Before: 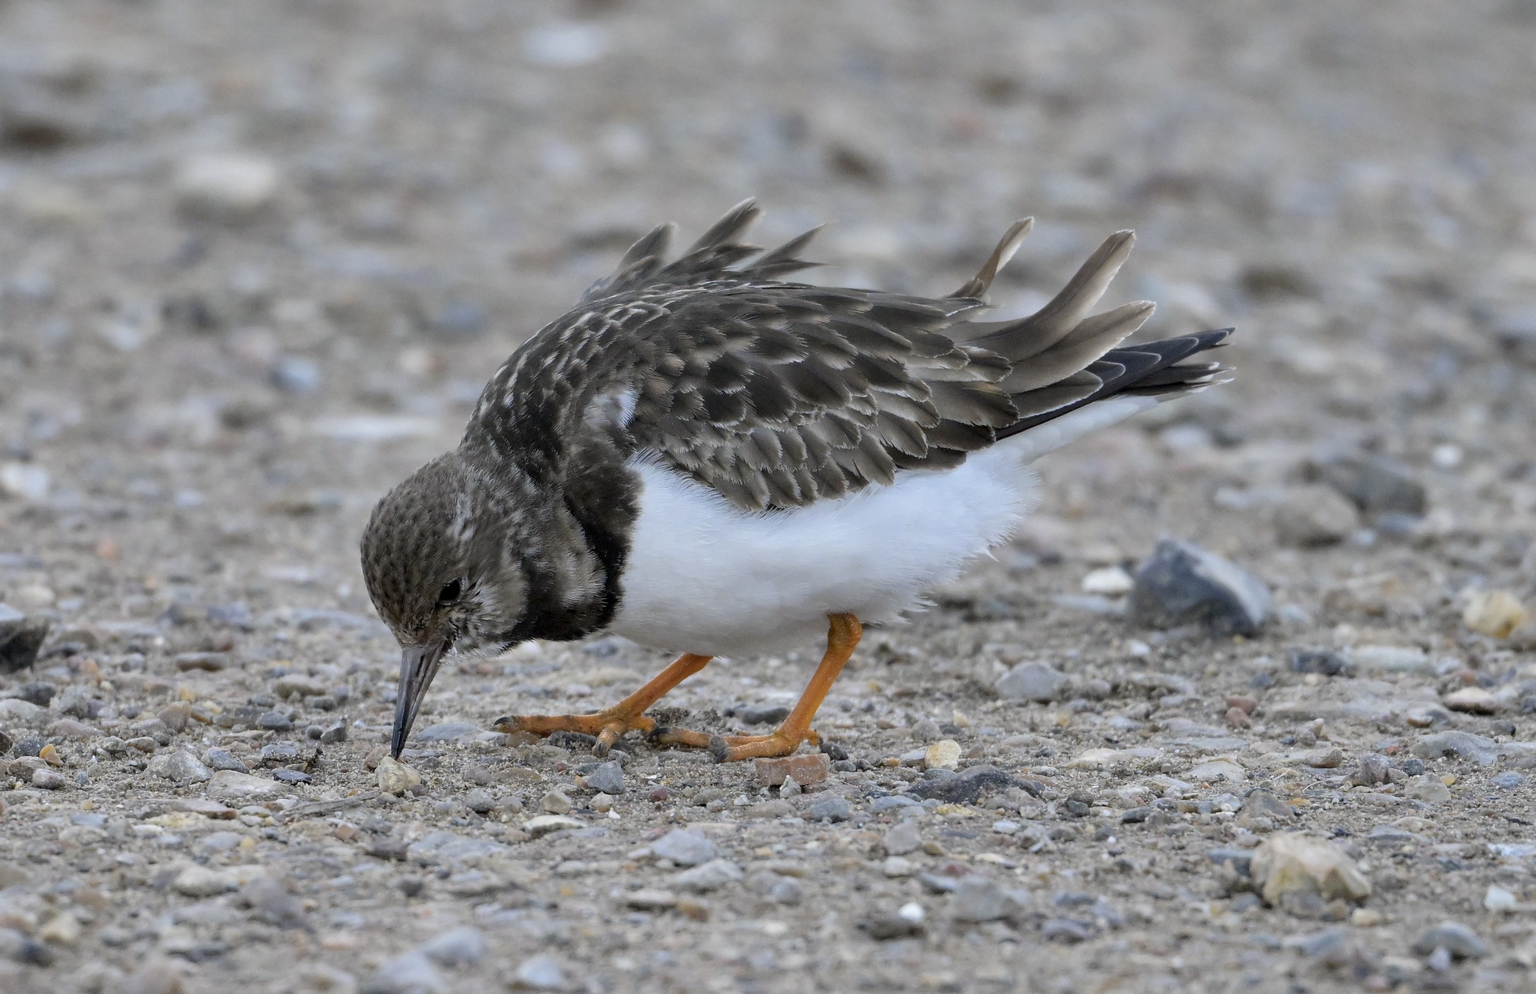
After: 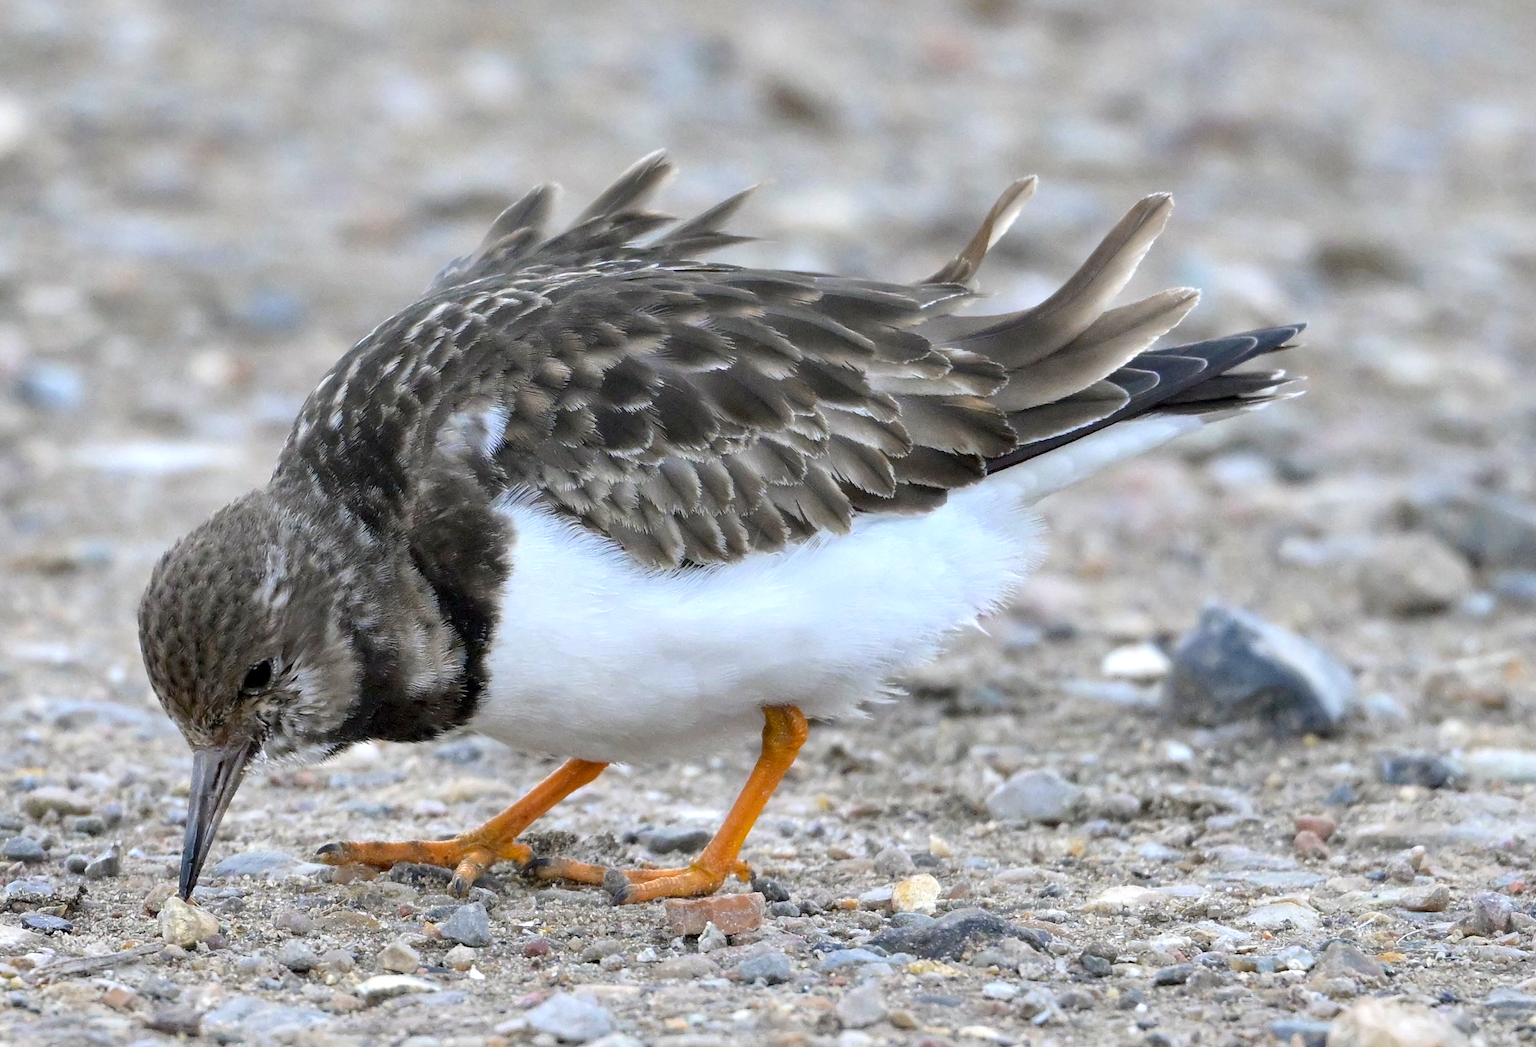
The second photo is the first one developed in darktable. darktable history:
crop: left 16.768%, top 8.653%, right 8.362%, bottom 12.485%
exposure: exposure 0.6 EV, compensate highlight preservation false
color balance rgb: perceptual saturation grading › global saturation 10%, global vibrance 10%
